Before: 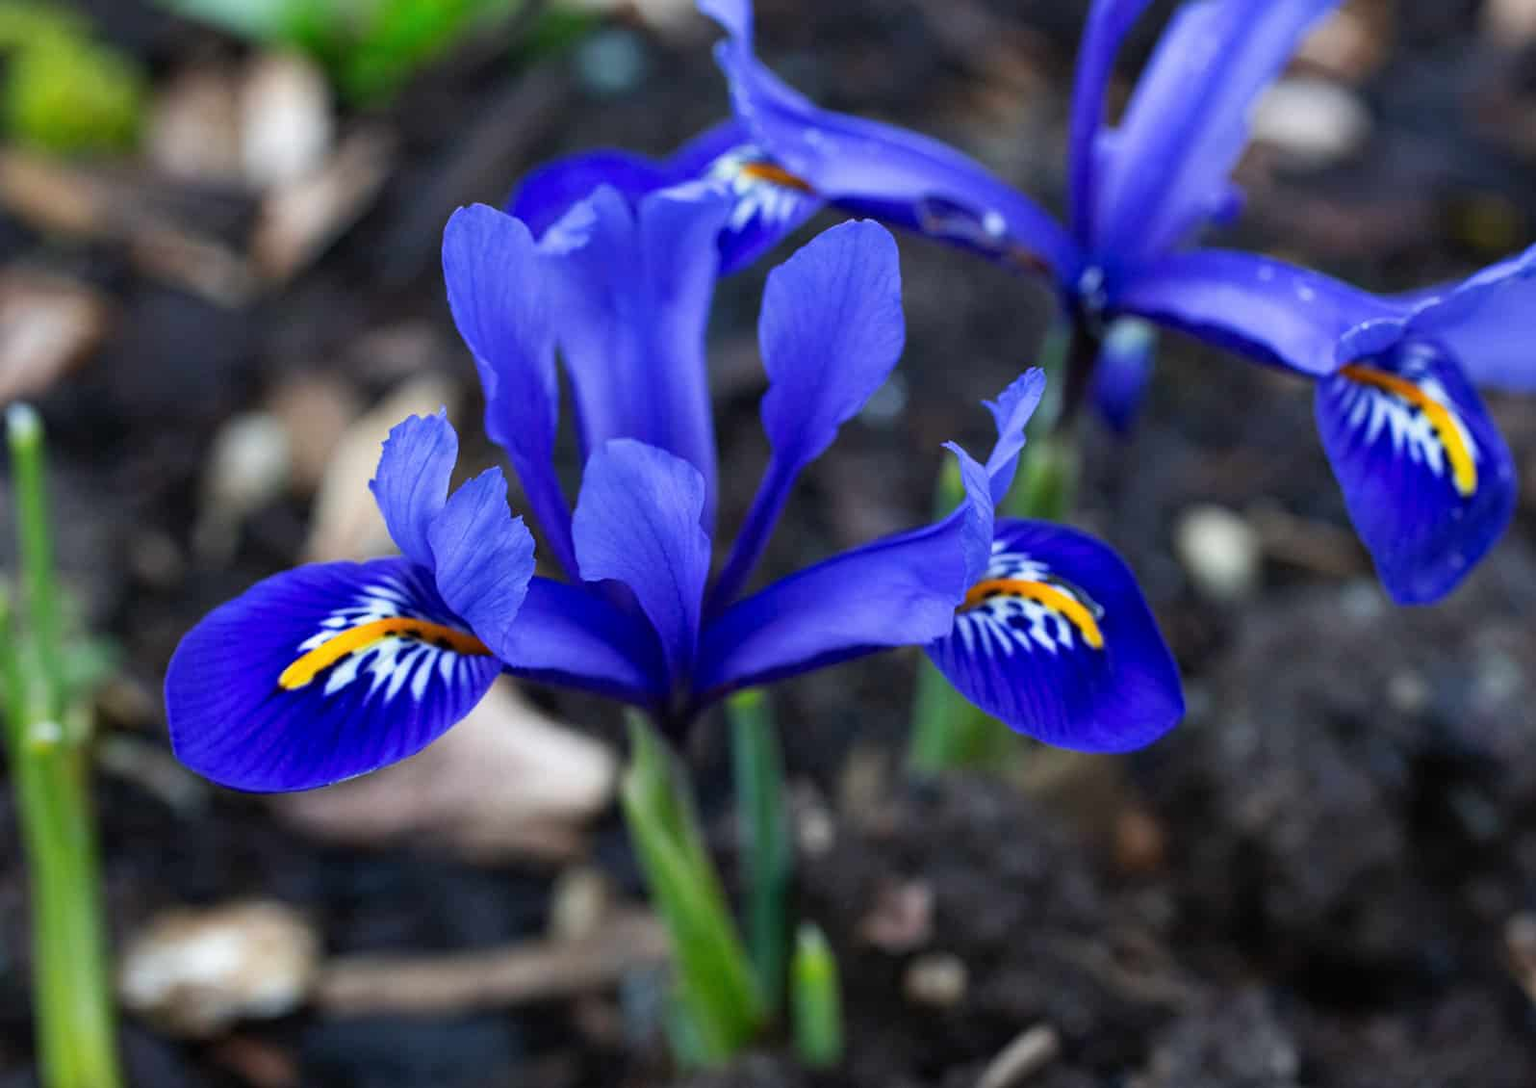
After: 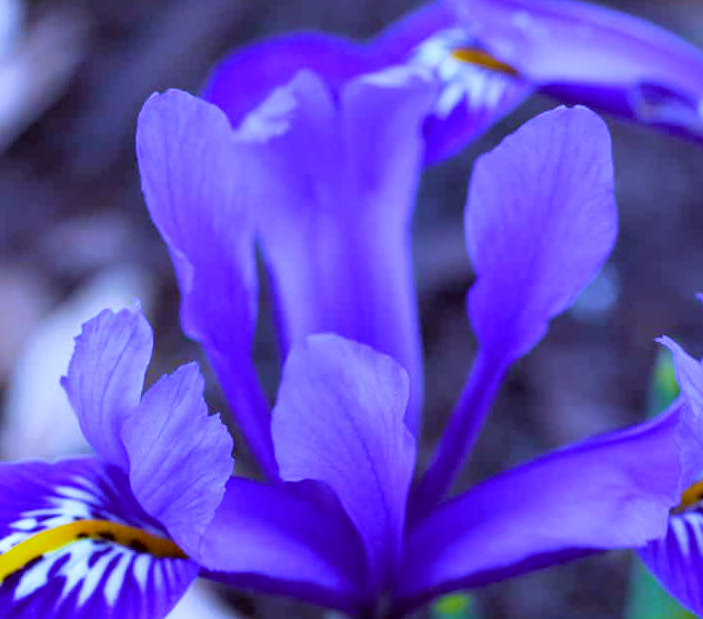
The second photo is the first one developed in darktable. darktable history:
white balance: red 0.766, blue 1.537
color correction: highlights a* 6.27, highlights b* 8.19, shadows a* 5.94, shadows b* 7.23, saturation 0.9
velvia: strength 45%
crop: left 20.248%, top 10.86%, right 35.675%, bottom 34.321%
color balance rgb: perceptual saturation grading › global saturation 20%, global vibrance 20%
